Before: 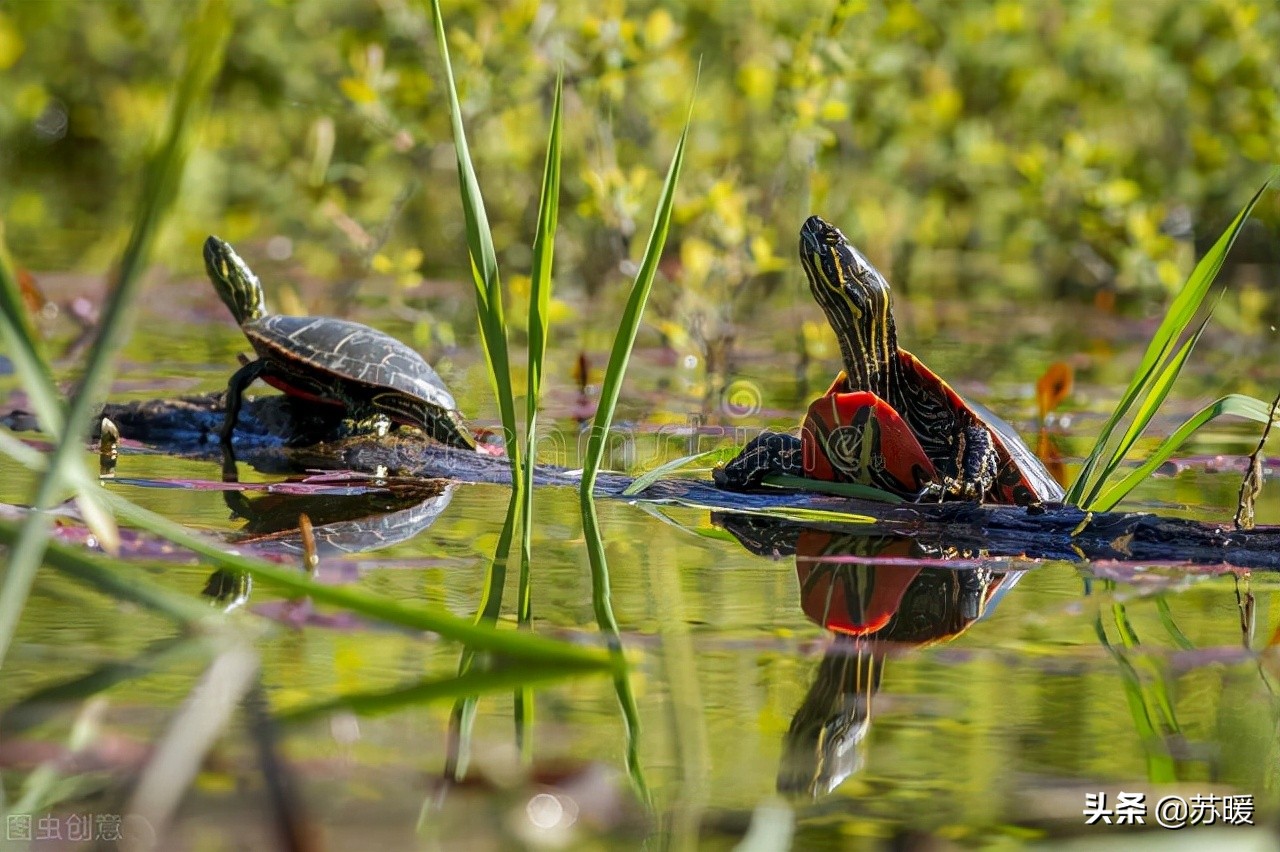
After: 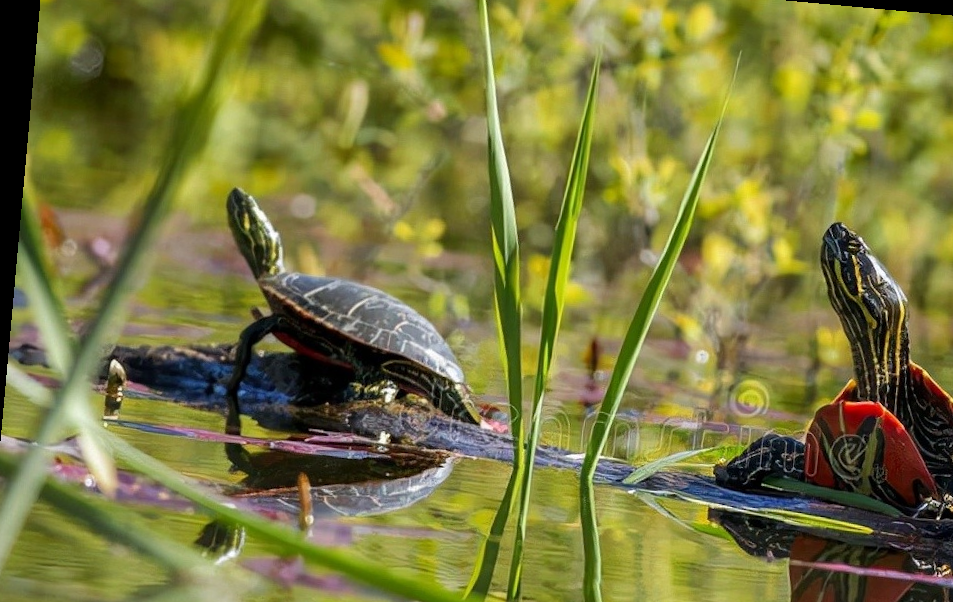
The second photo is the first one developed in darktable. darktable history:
crop and rotate: angle -5.19°, left 2.221%, top 6.911%, right 27.267%, bottom 30.566%
